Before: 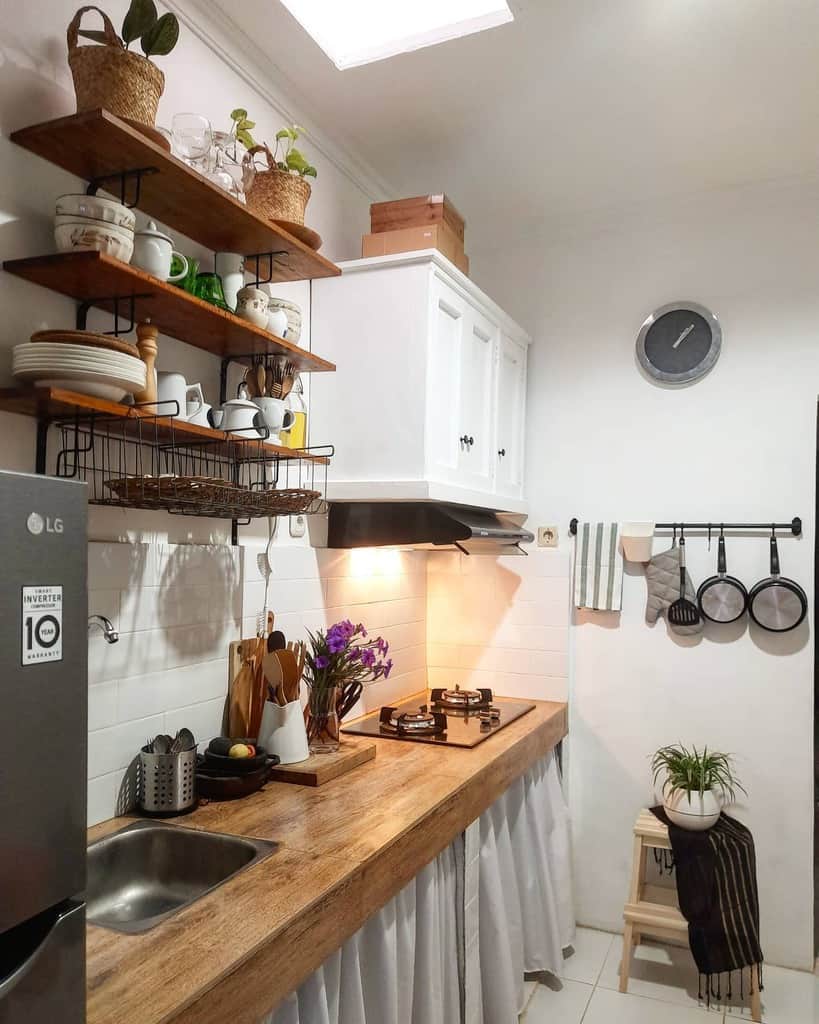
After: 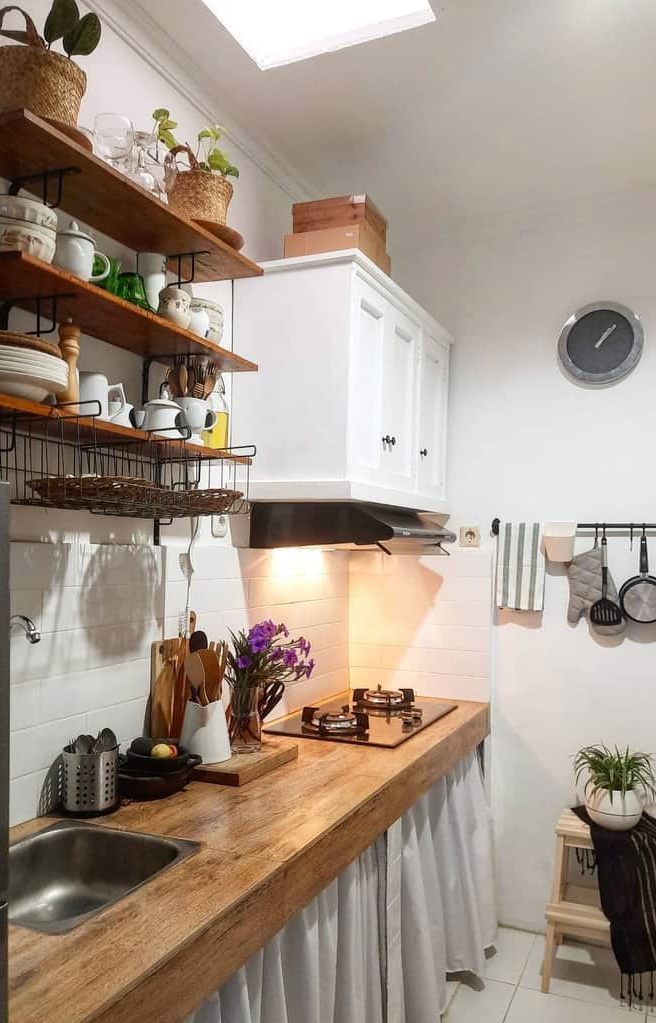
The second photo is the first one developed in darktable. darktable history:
crop and rotate: left 9.569%, right 10.269%
color correction: highlights a* 0.025, highlights b* -0.574
